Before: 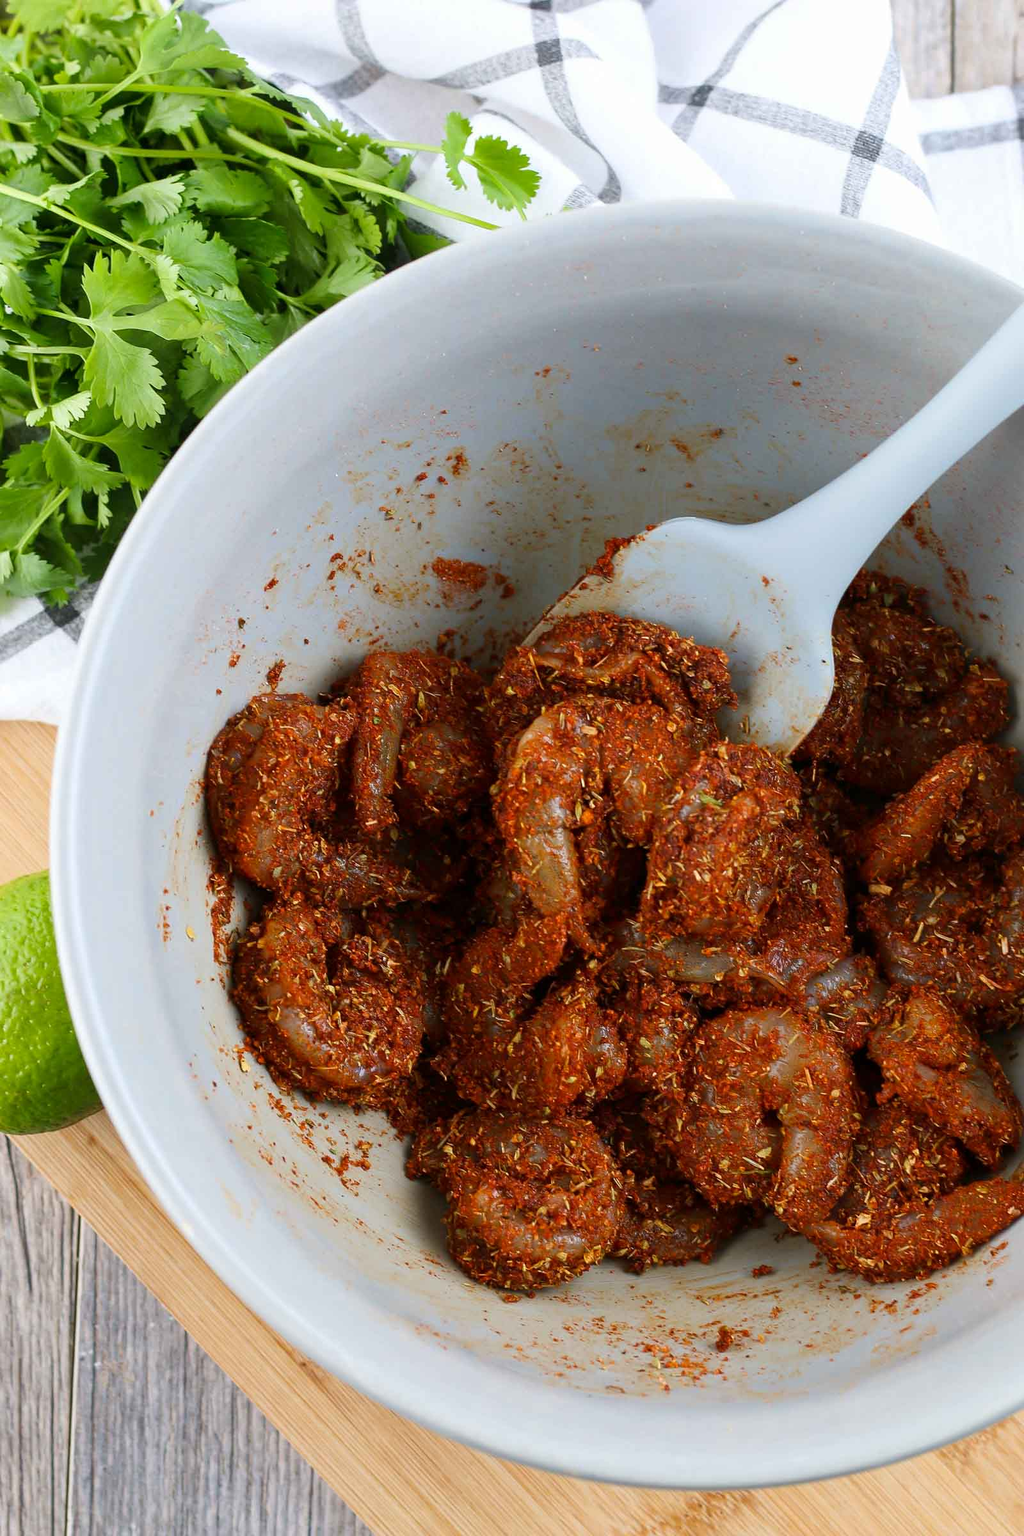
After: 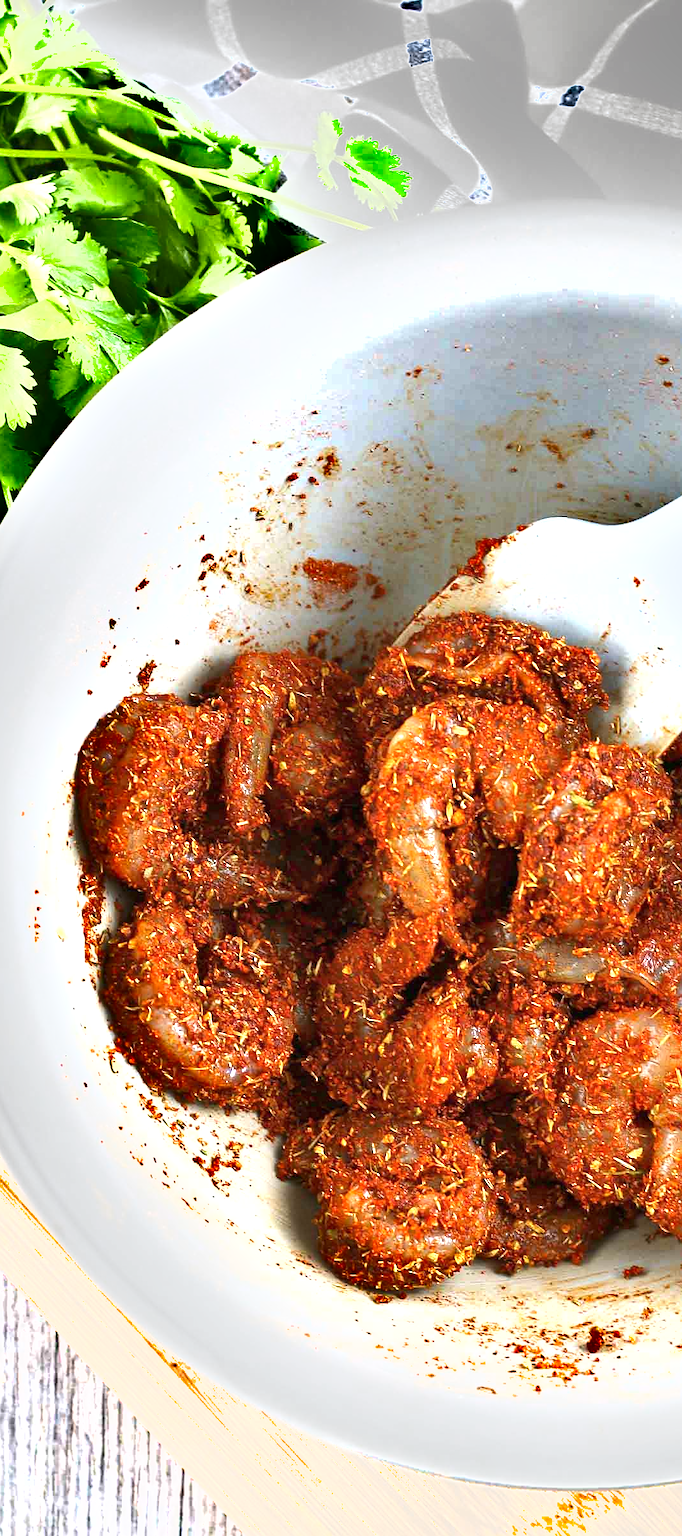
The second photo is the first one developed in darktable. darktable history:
crop and rotate: left 12.648%, right 20.685%
exposure: black level correction 0, exposure 1.45 EV, compensate exposure bias true, compensate highlight preservation false
shadows and highlights: white point adjustment 1, soften with gaussian
sharpen: amount 0.2
